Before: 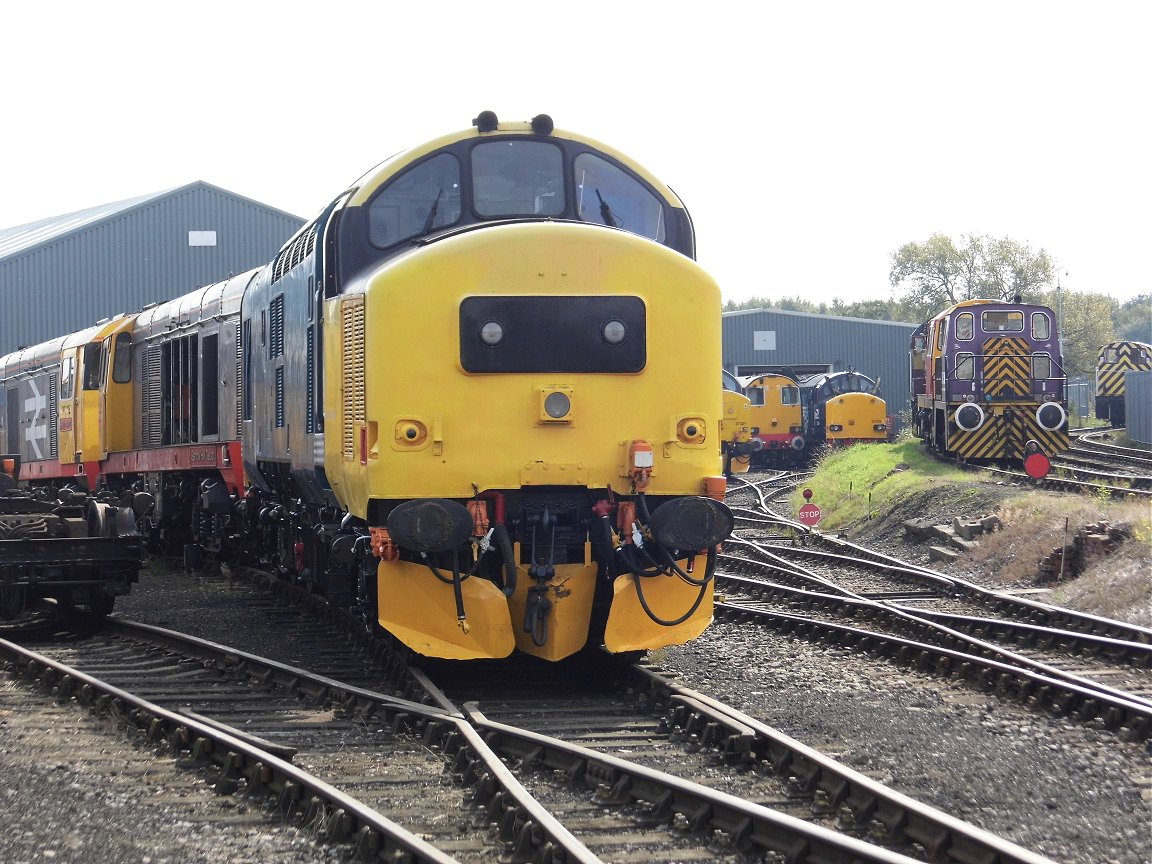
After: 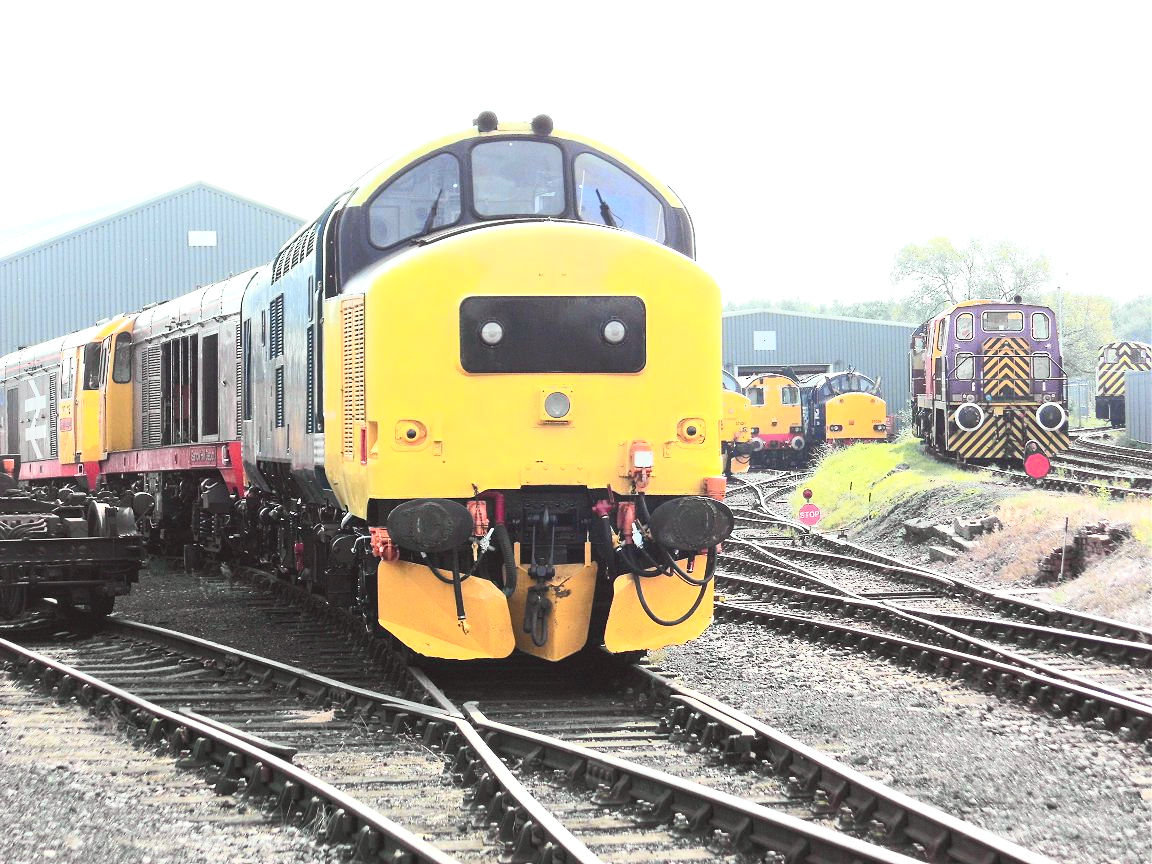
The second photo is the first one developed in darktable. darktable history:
exposure: exposure 0.999 EV, compensate highlight preservation false
tone curve: curves: ch0 [(0, 0.026) (0.172, 0.194) (0.398, 0.437) (0.469, 0.544) (0.612, 0.741) (0.845, 0.926) (1, 0.968)]; ch1 [(0, 0) (0.437, 0.453) (0.472, 0.467) (0.502, 0.502) (0.531, 0.537) (0.574, 0.583) (0.617, 0.64) (0.699, 0.749) (0.859, 0.919) (1, 1)]; ch2 [(0, 0) (0.33, 0.301) (0.421, 0.443) (0.476, 0.502) (0.511, 0.504) (0.553, 0.55) (0.595, 0.586) (0.664, 0.664) (1, 1)], color space Lab, independent channels, preserve colors none
white balance: red 0.978, blue 0.999
